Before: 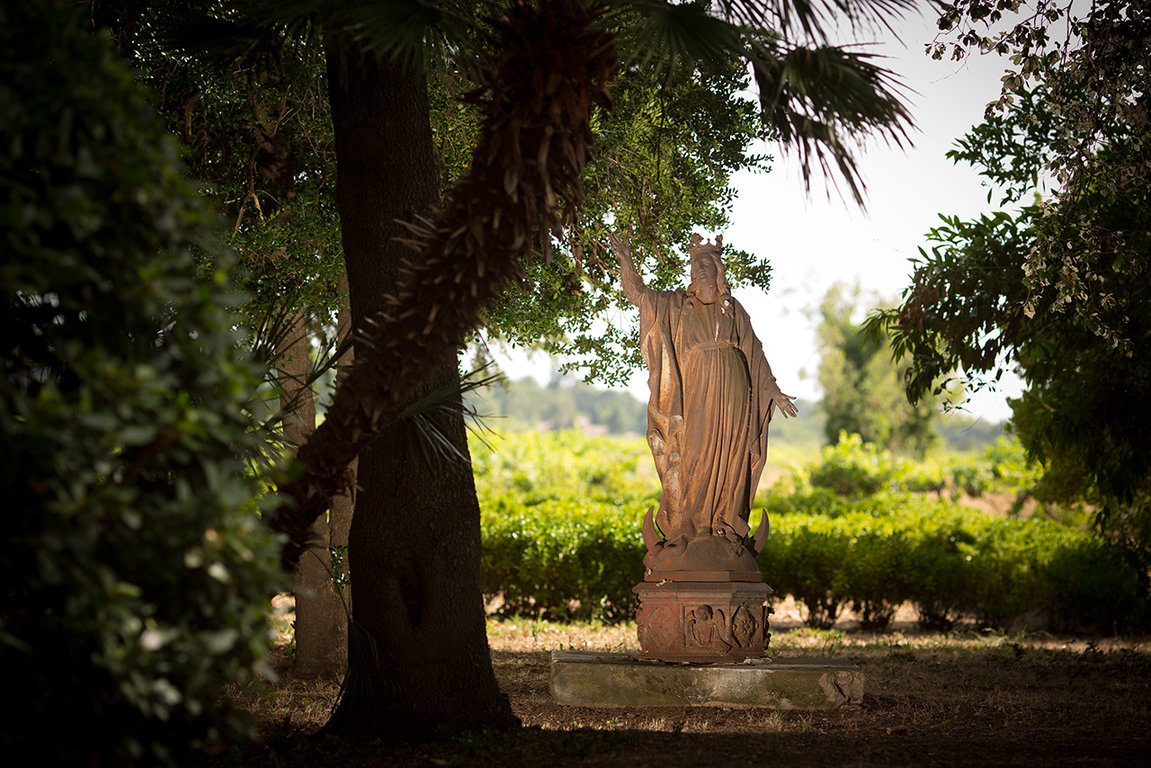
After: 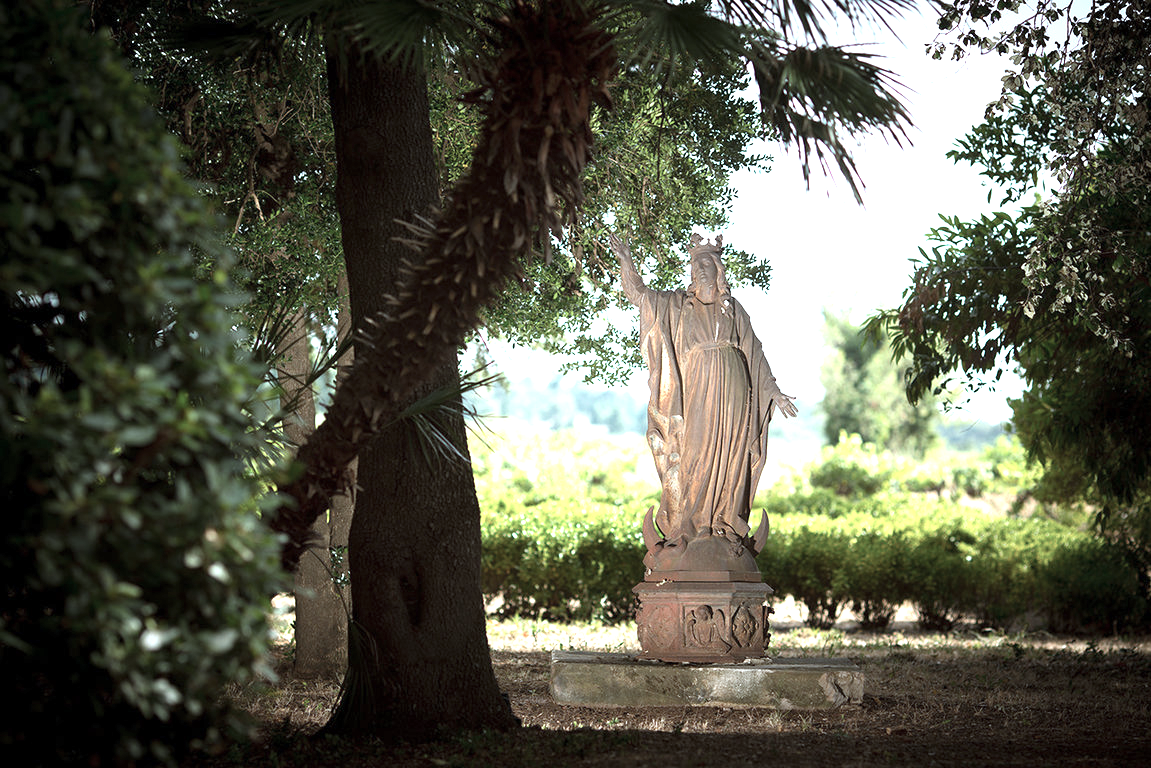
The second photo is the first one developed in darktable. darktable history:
exposure: exposure 1.15 EV, compensate highlight preservation false
color correction: highlights a* -12.64, highlights b* -18.1, saturation 0.7
